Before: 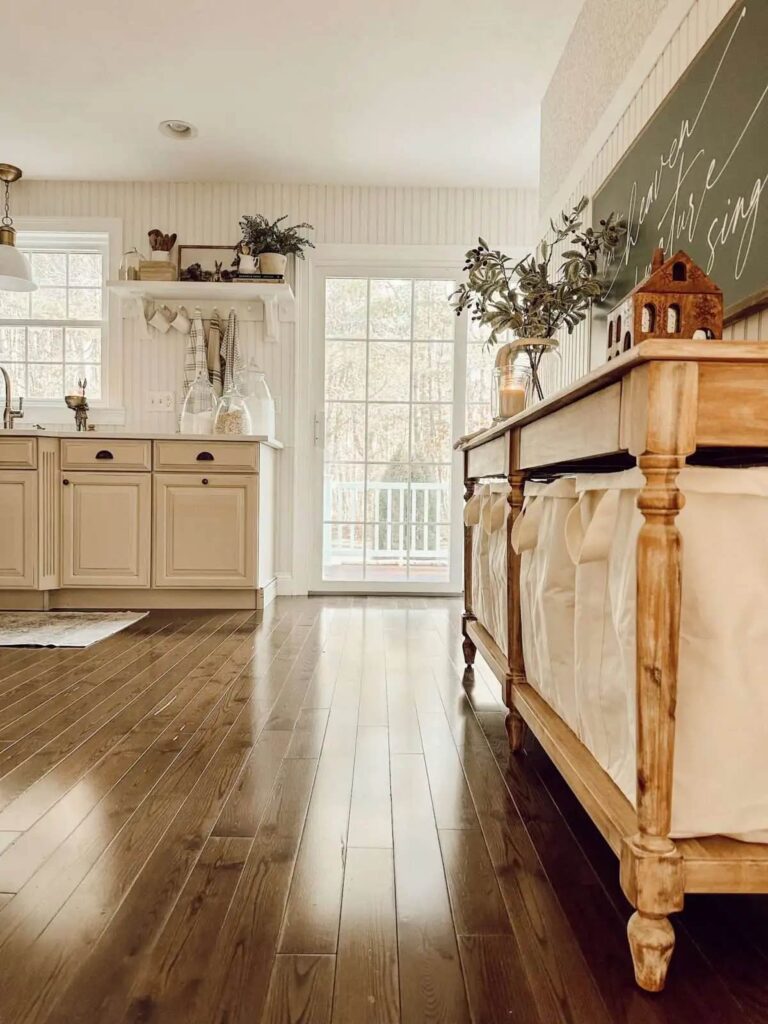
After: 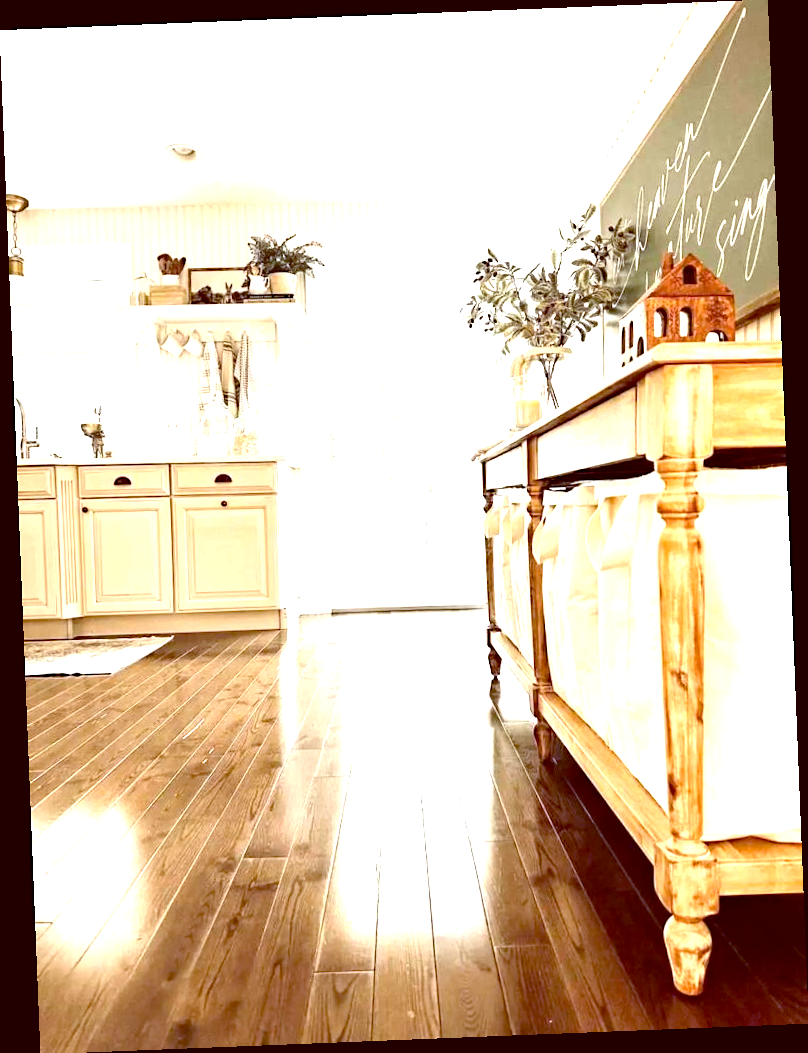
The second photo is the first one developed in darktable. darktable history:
shadows and highlights: shadows -10, white point adjustment 1.5, highlights 10
rotate and perspective: rotation -2.29°, automatic cropping off
color balance: lift [1, 1.015, 1.004, 0.985], gamma [1, 0.958, 0.971, 1.042], gain [1, 0.956, 0.977, 1.044]
sharpen: radius 5.325, amount 0.312, threshold 26.433
exposure: black level correction 0, exposure 1.675 EV, compensate exposure bias true, compensate highlight preservation false
haze removal: compatibility mode true, adaptive false
